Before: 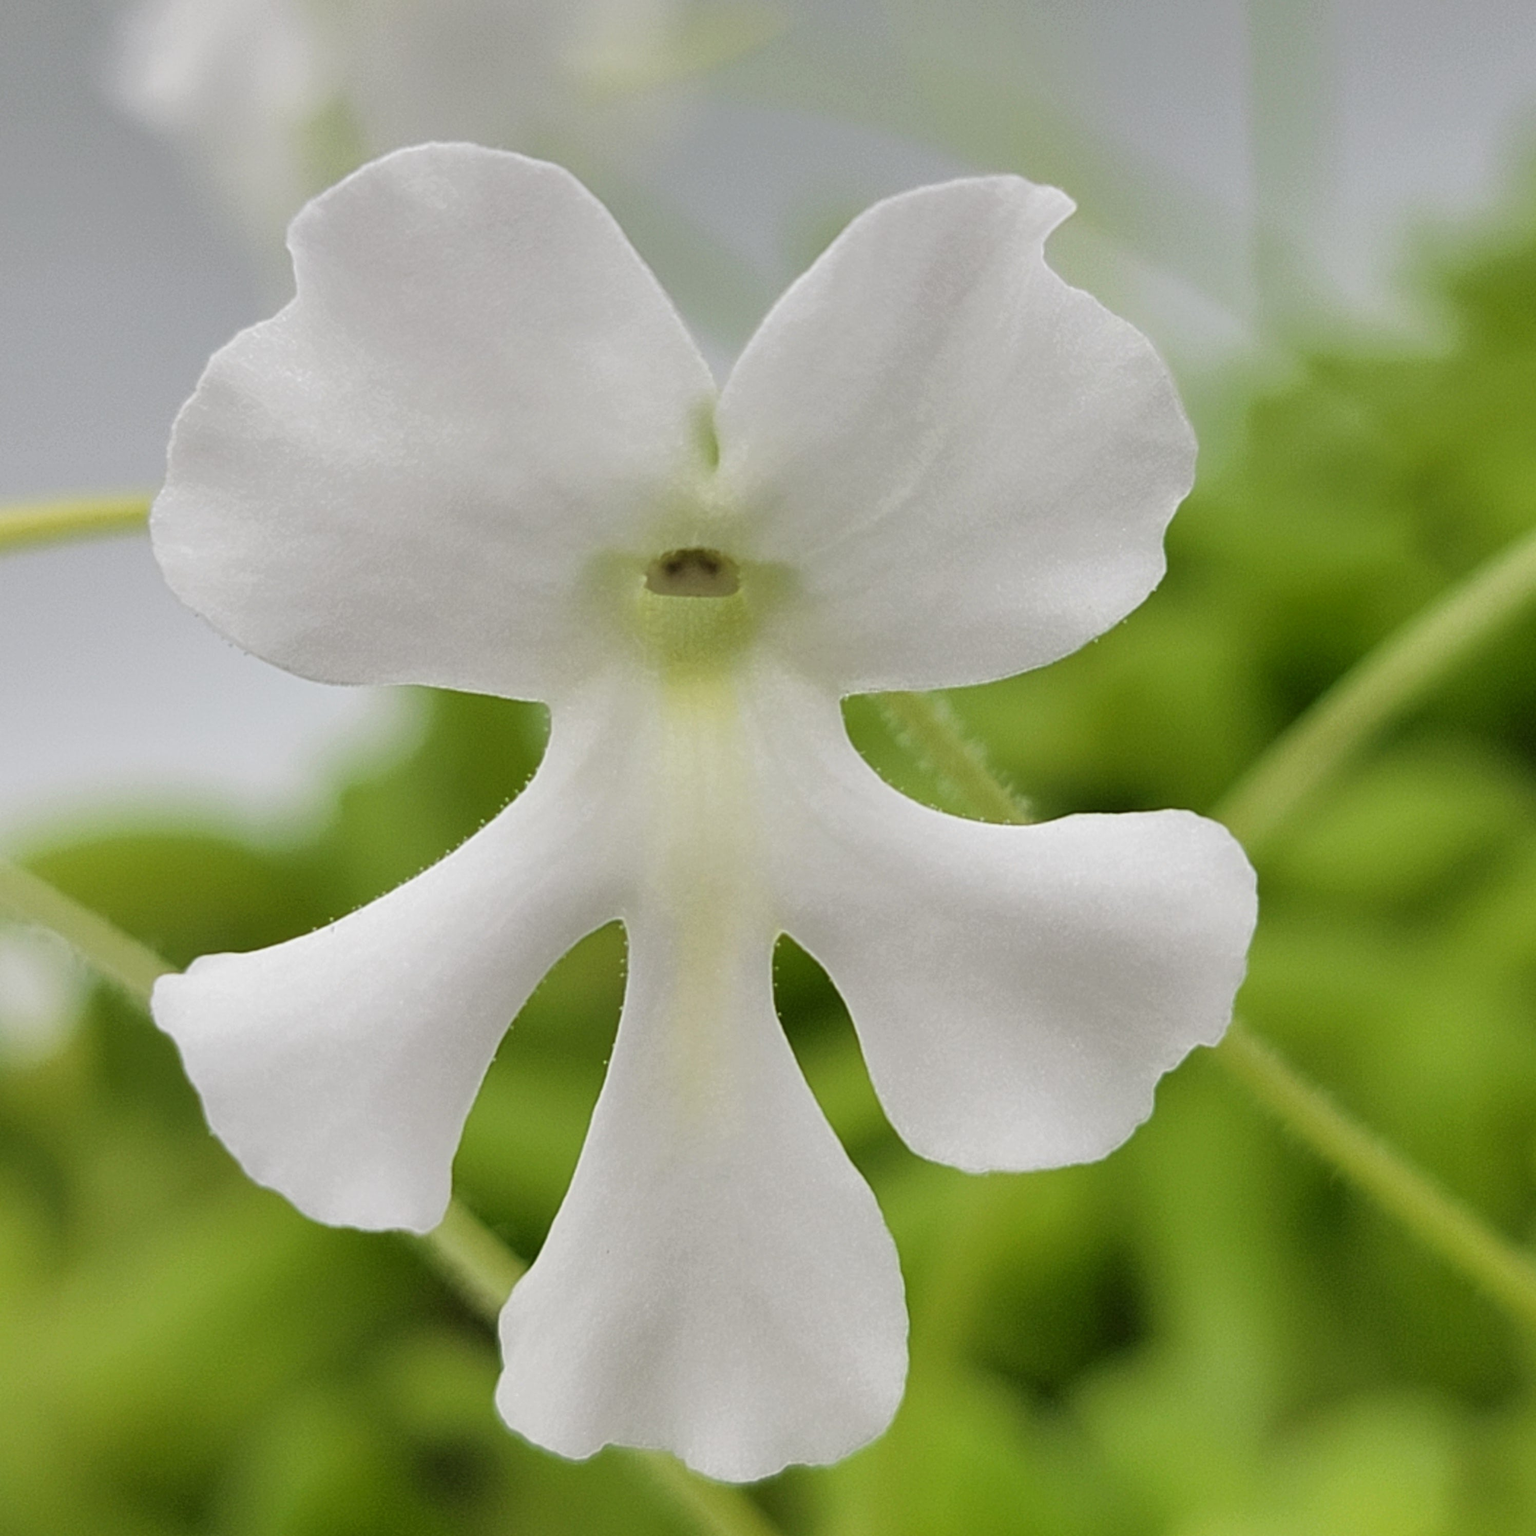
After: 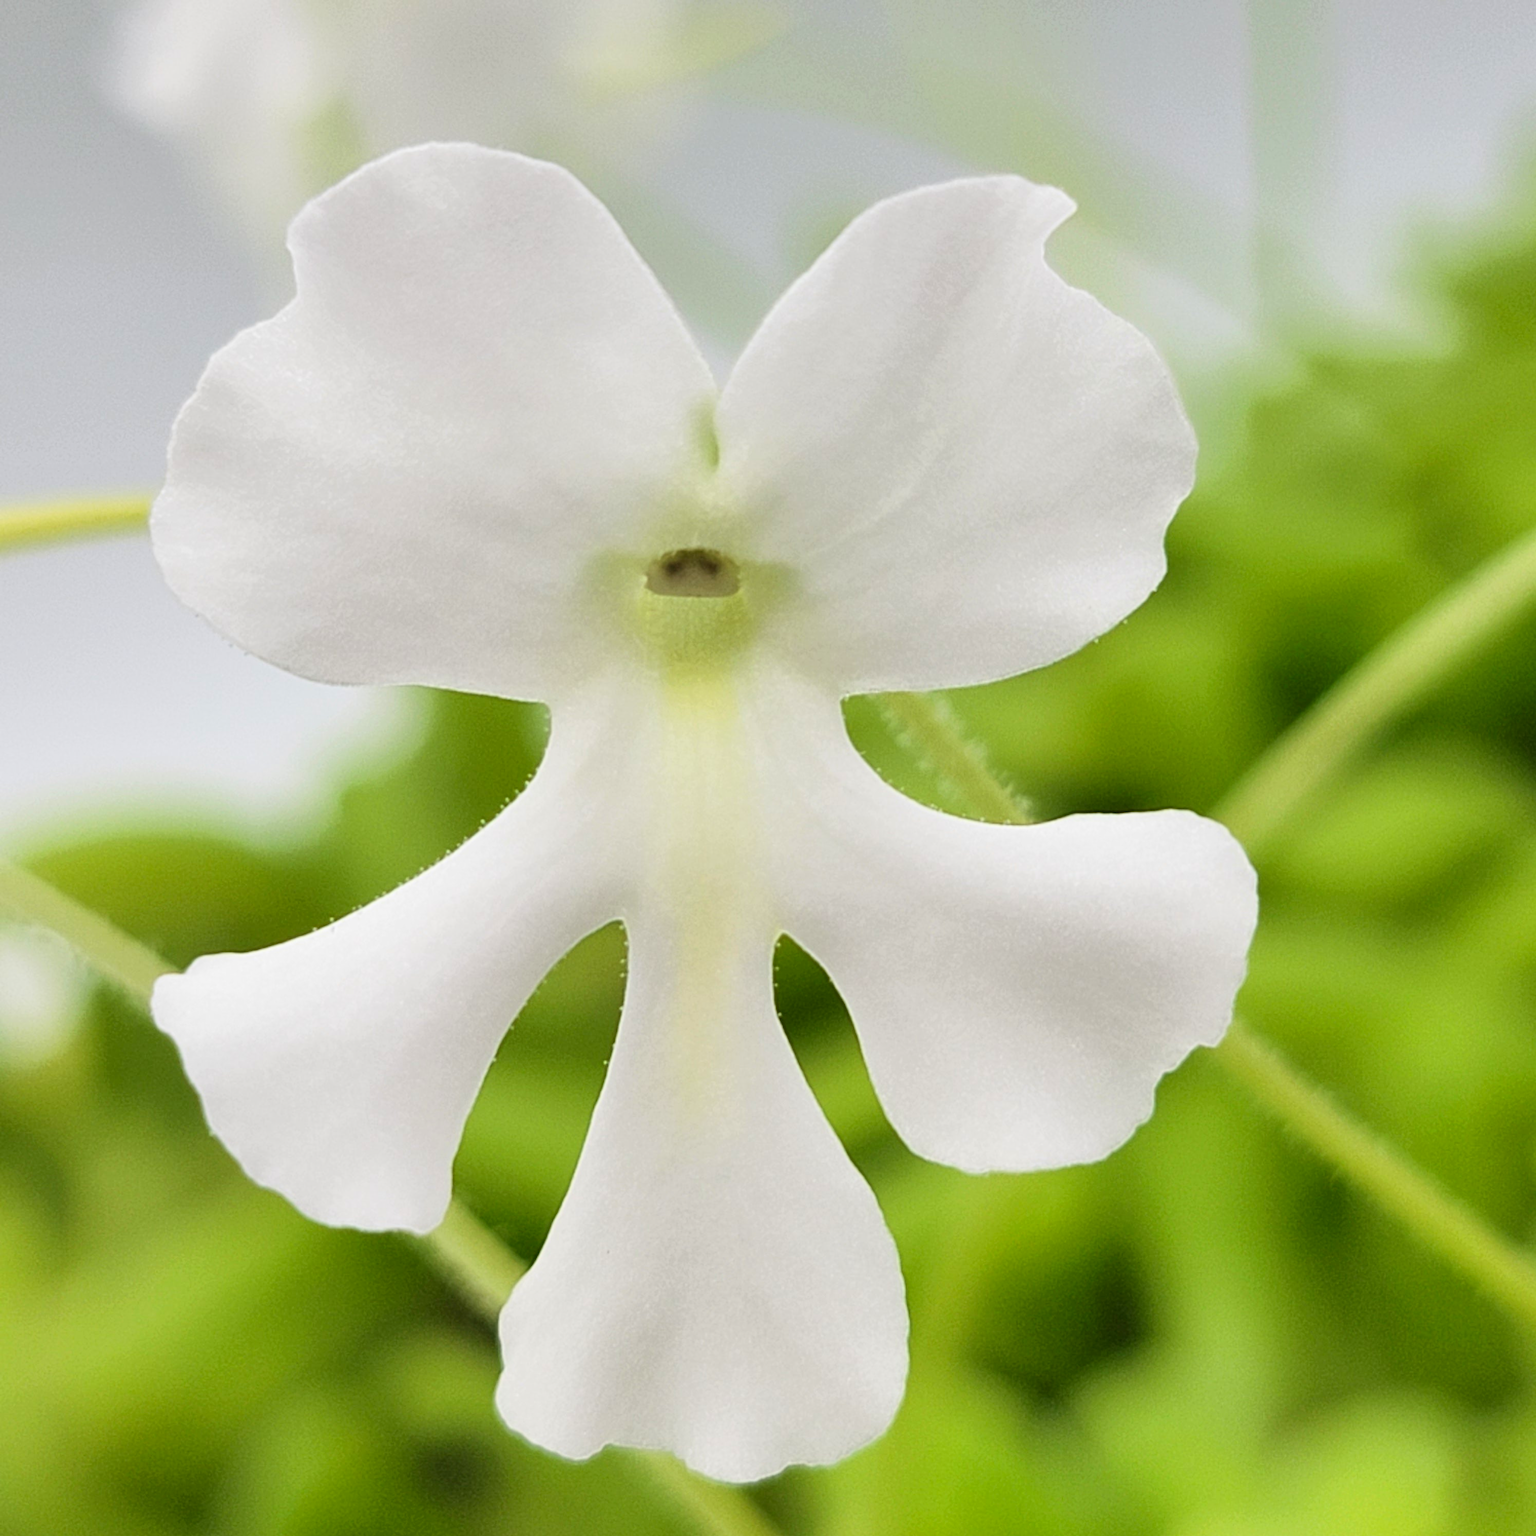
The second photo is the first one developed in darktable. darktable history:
contrast brightness saturation: contrast 0.204, brightness 0.163, saturation 0.218
